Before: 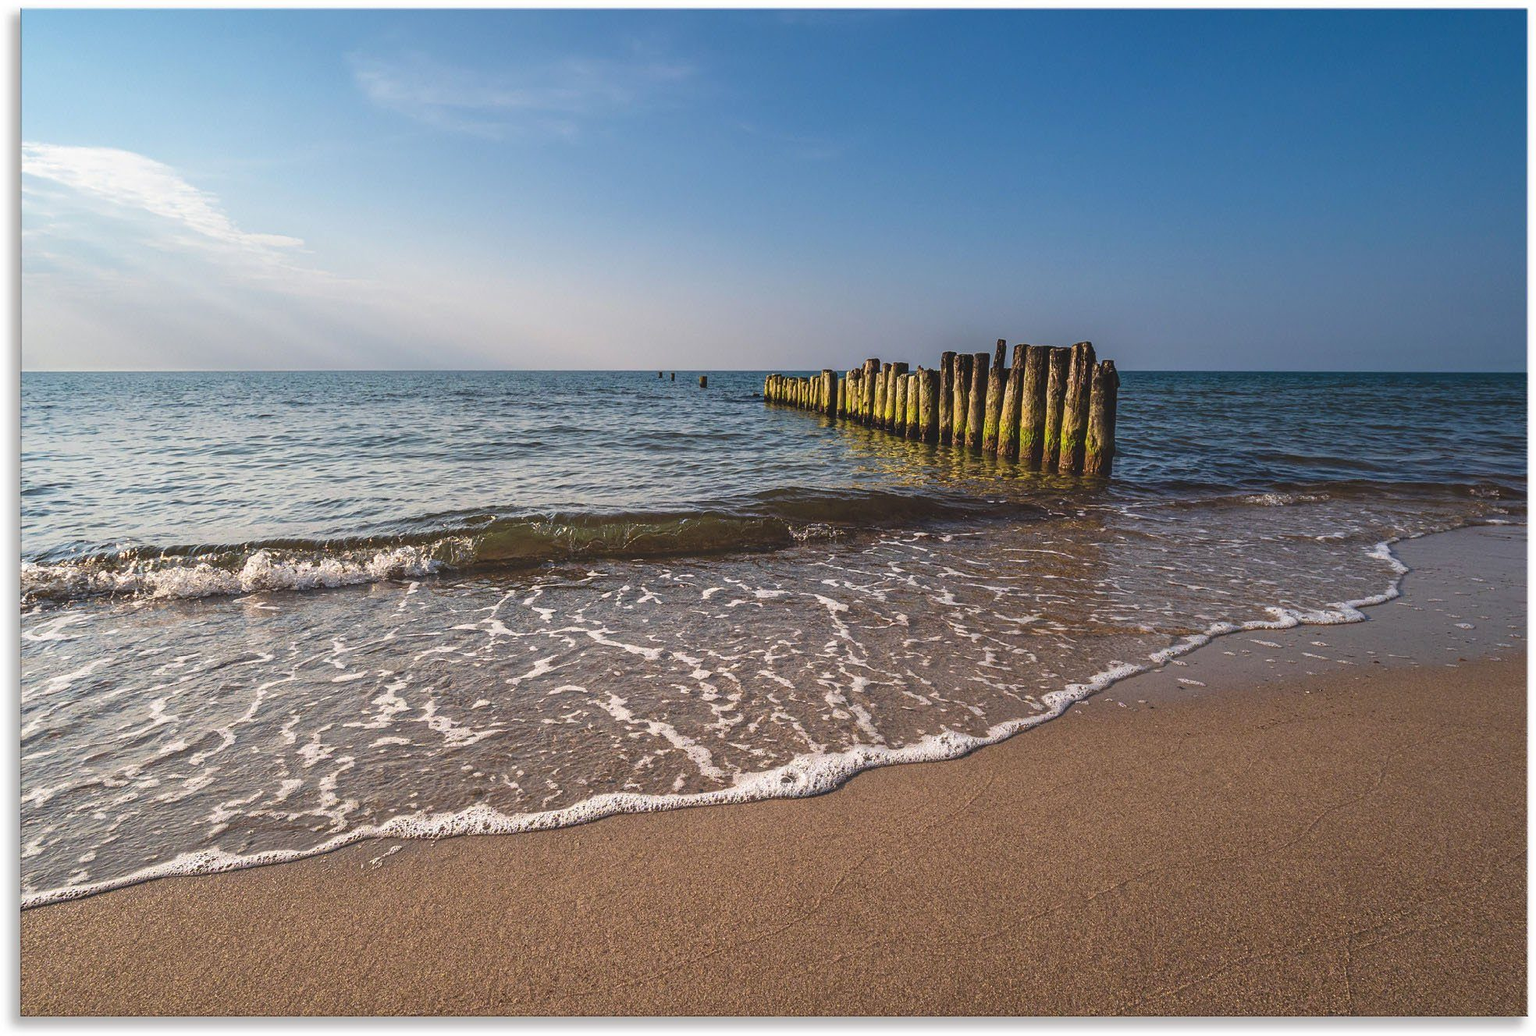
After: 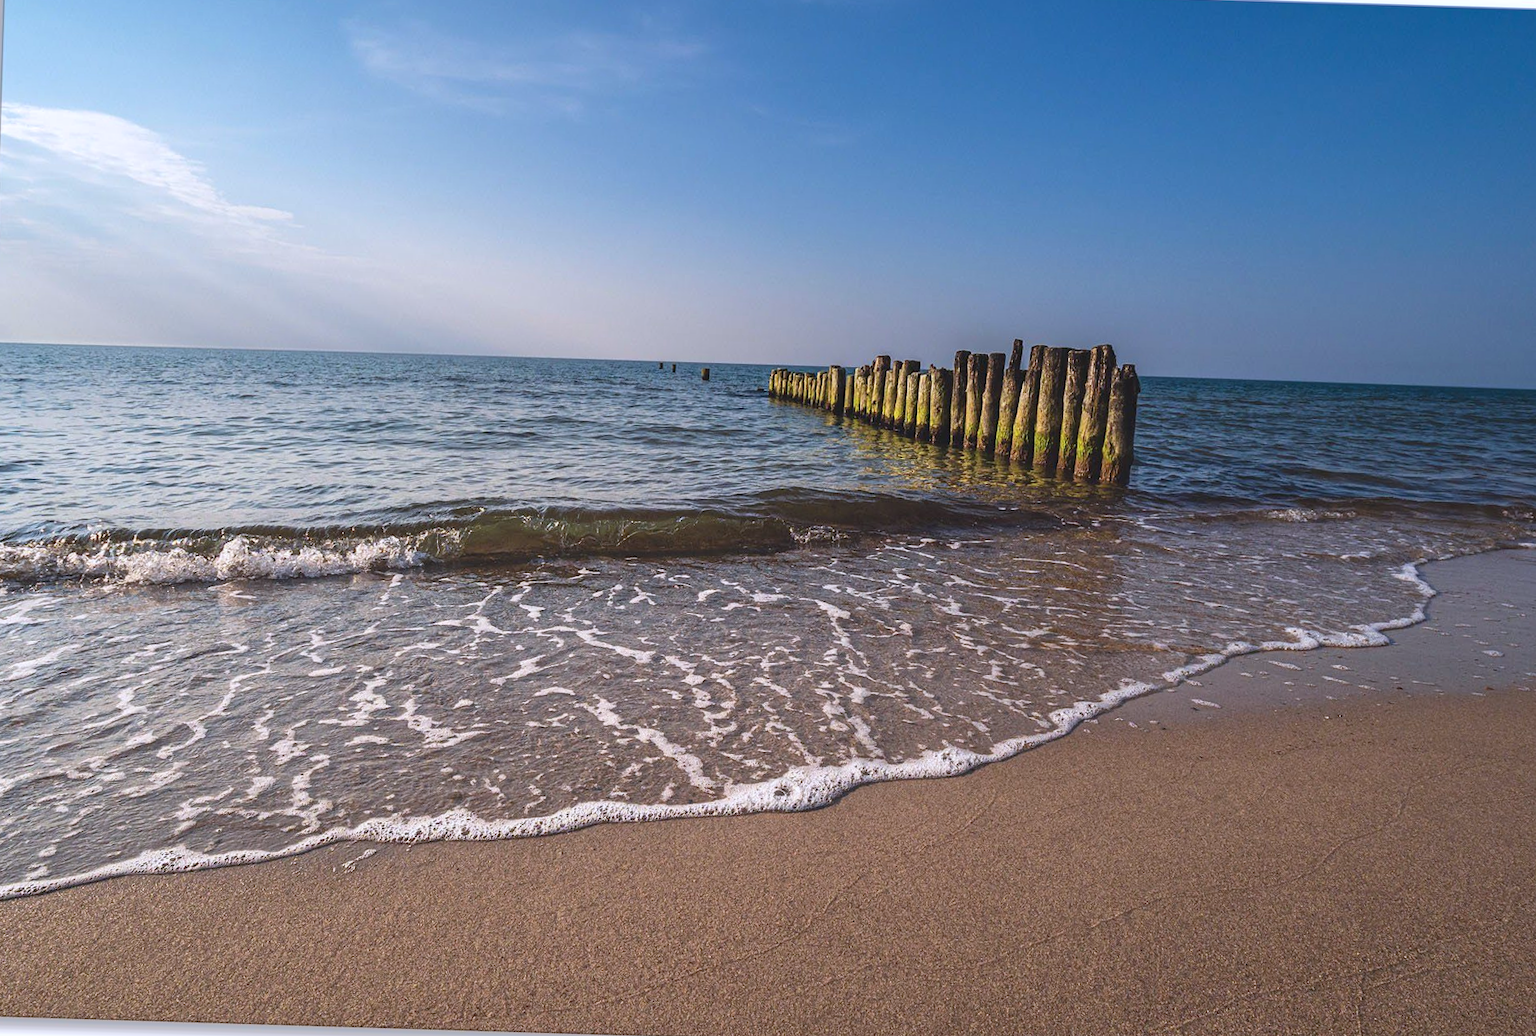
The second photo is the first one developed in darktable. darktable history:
color calibration: illuminant as shot in camera, x 0.358, y 0.373, temperature 4628.91 K
crop and rotate: angle -1.73°
